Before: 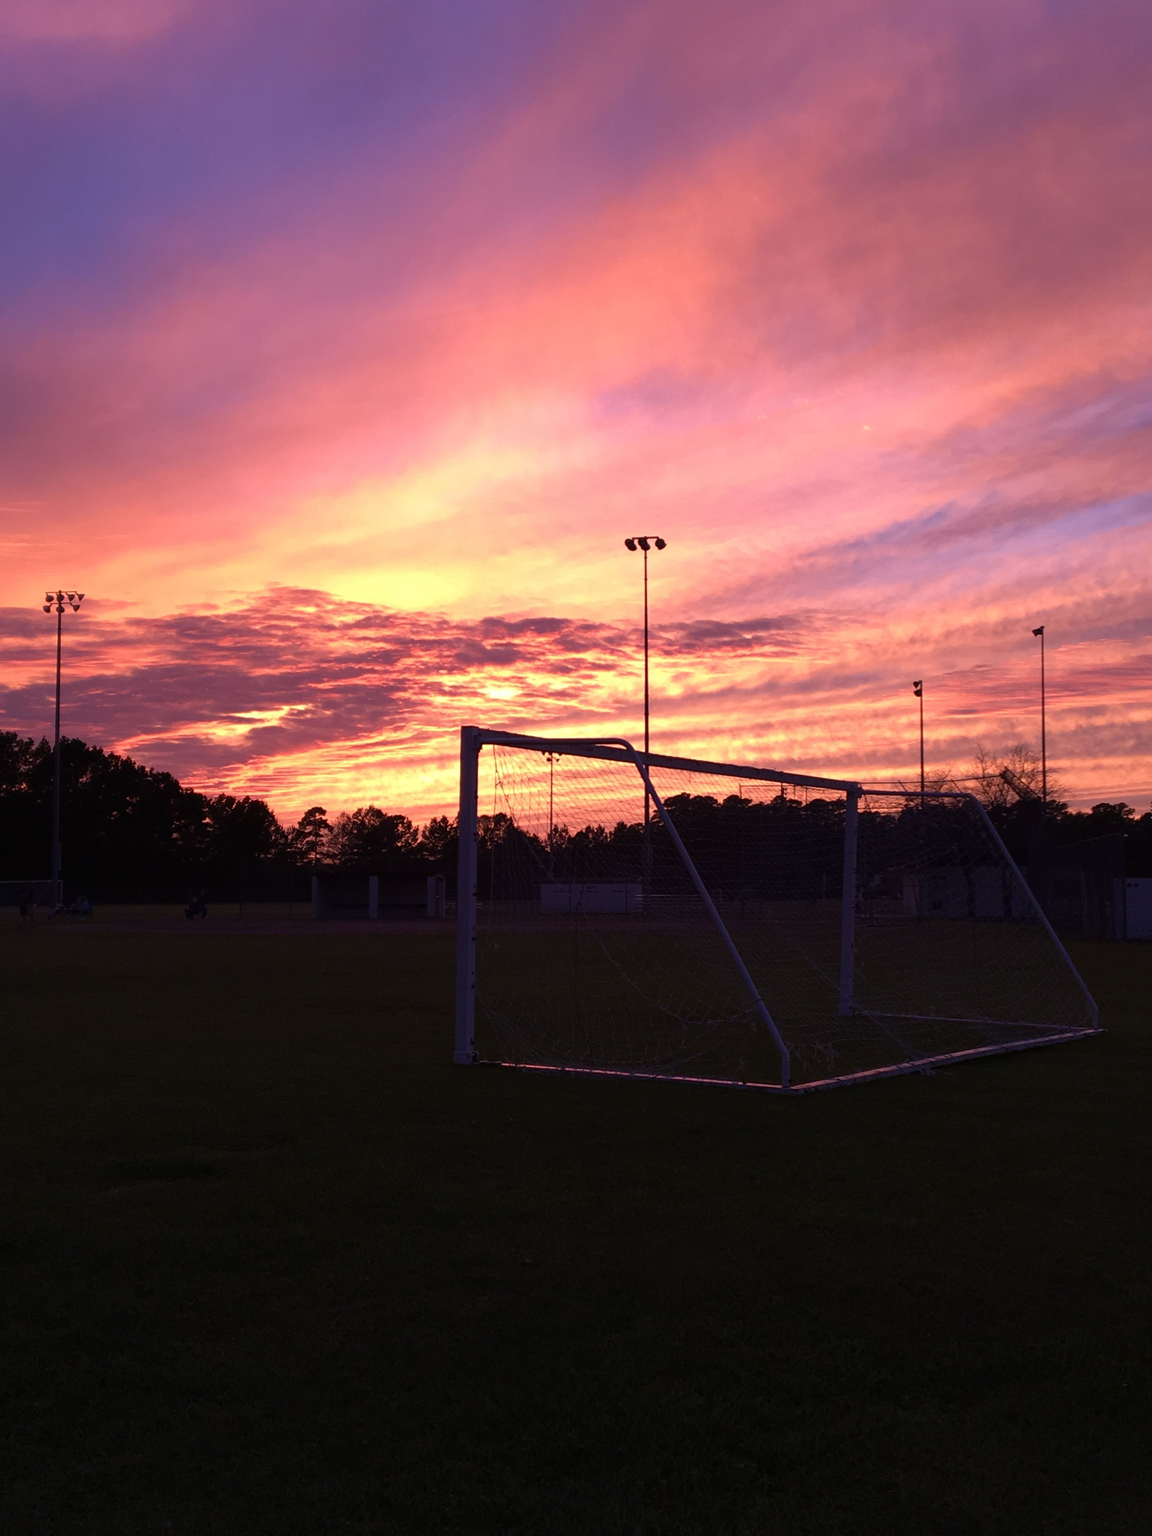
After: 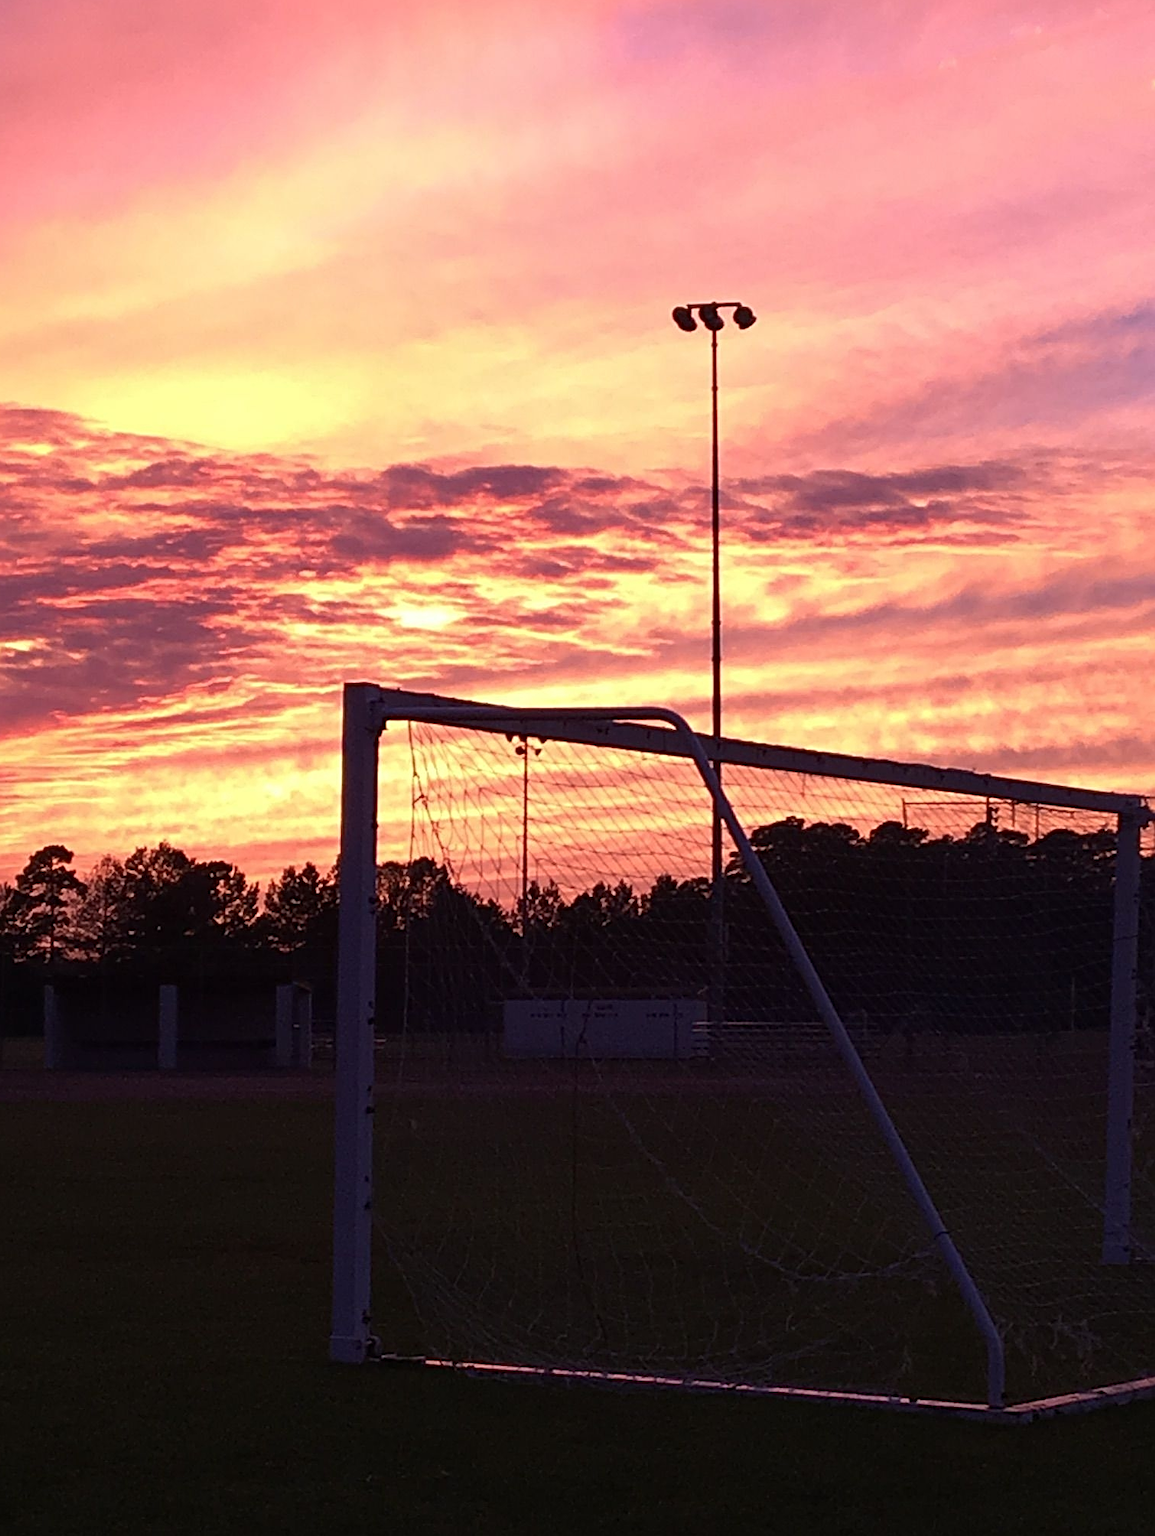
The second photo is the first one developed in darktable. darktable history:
sharpen: radius 2.651, amount 0.664
crop: left 25.192%, top 25.144%, right 24.864%, bottom 25.03%
